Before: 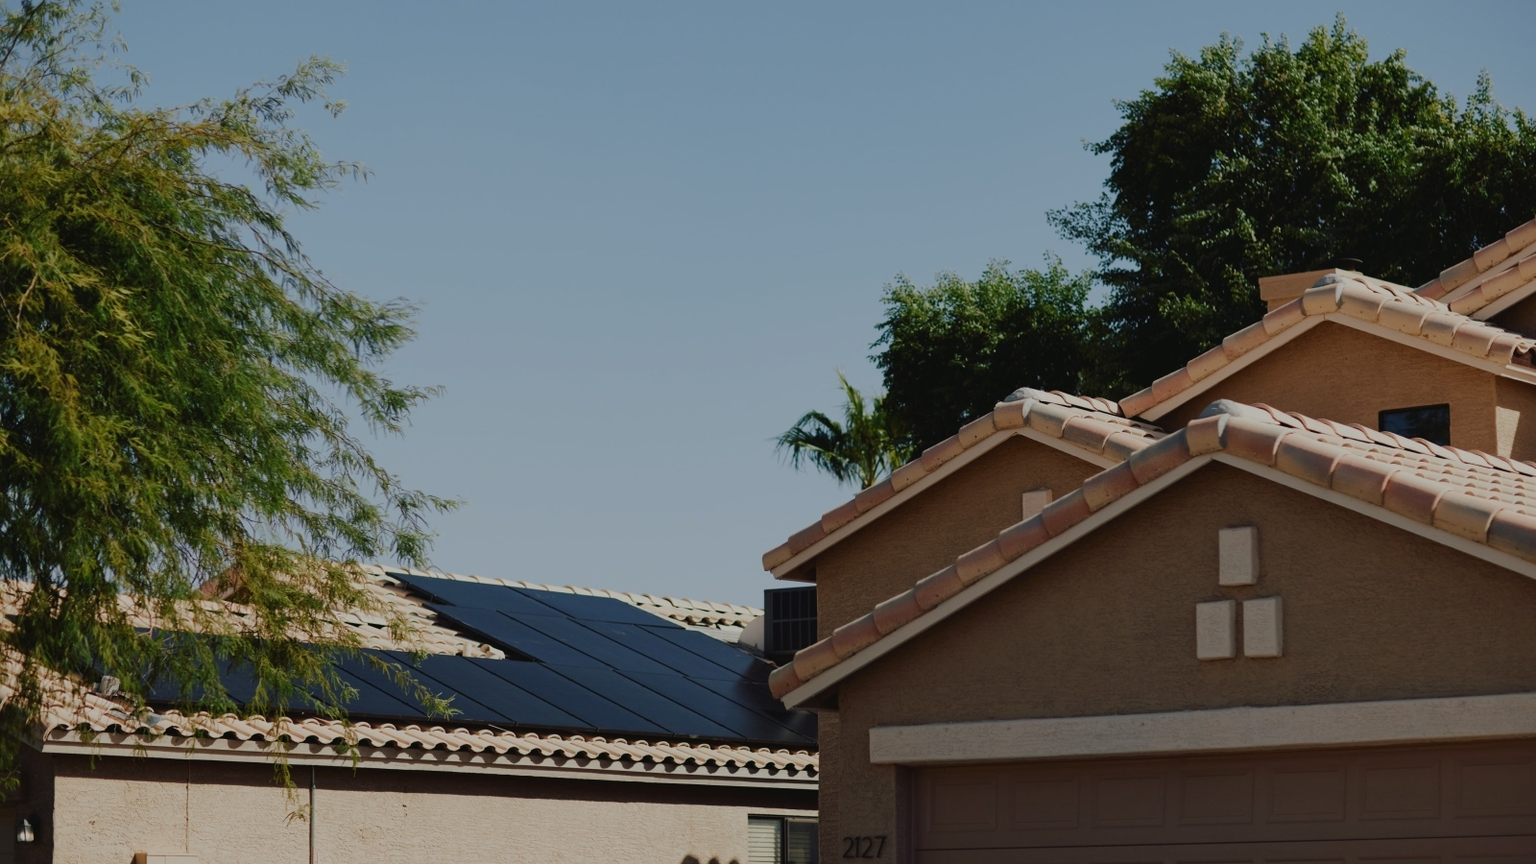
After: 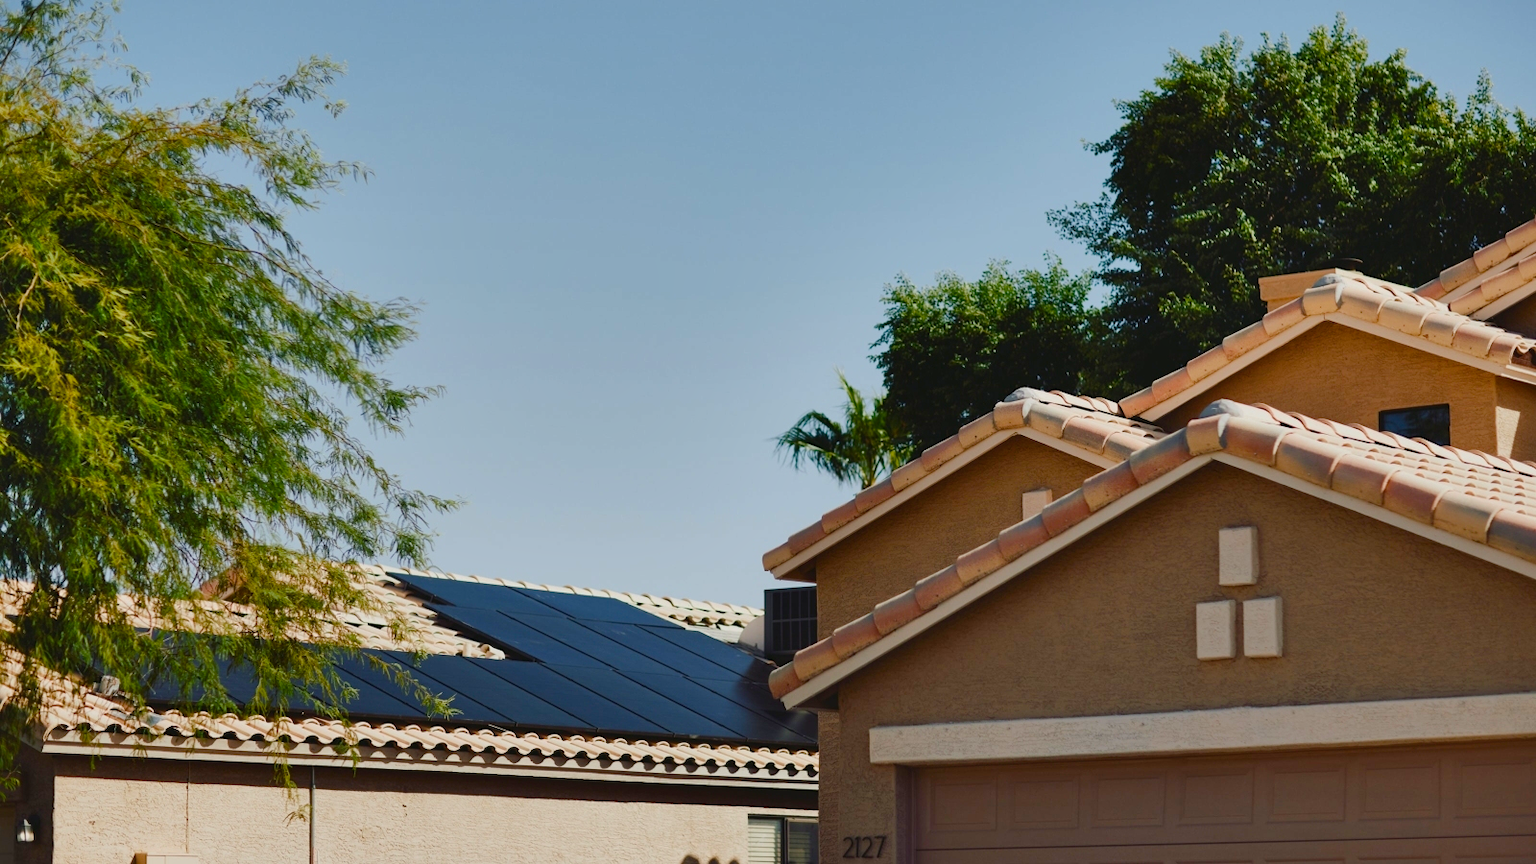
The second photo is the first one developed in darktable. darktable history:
color balance rgb: perceptual saturation grading › global saturation 27.534%, perceptual saturation grading › highlights -25.284%, perceptual saturation grading › shadows 26.178%
shadows and highlights: soften with gaussian
exposure: exposure 0.606 EV, compensate highlight preservation false
